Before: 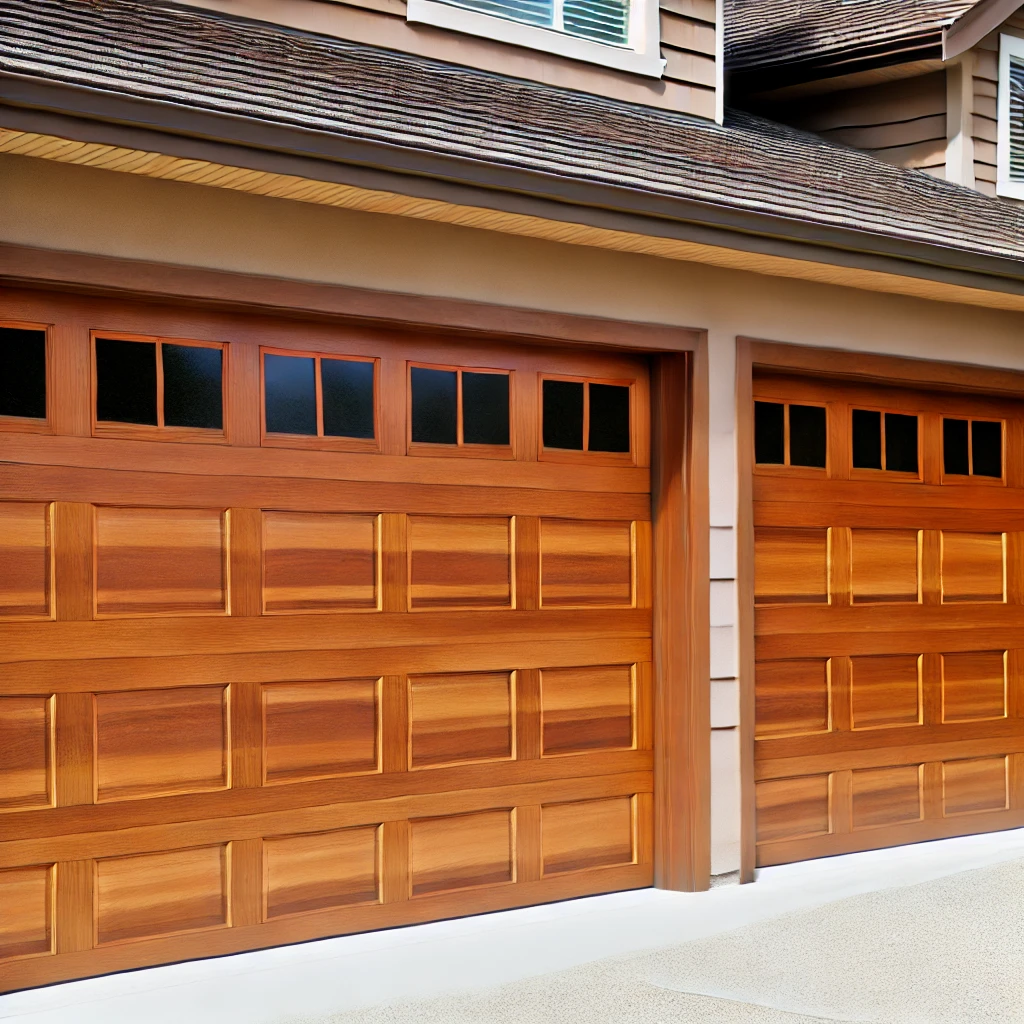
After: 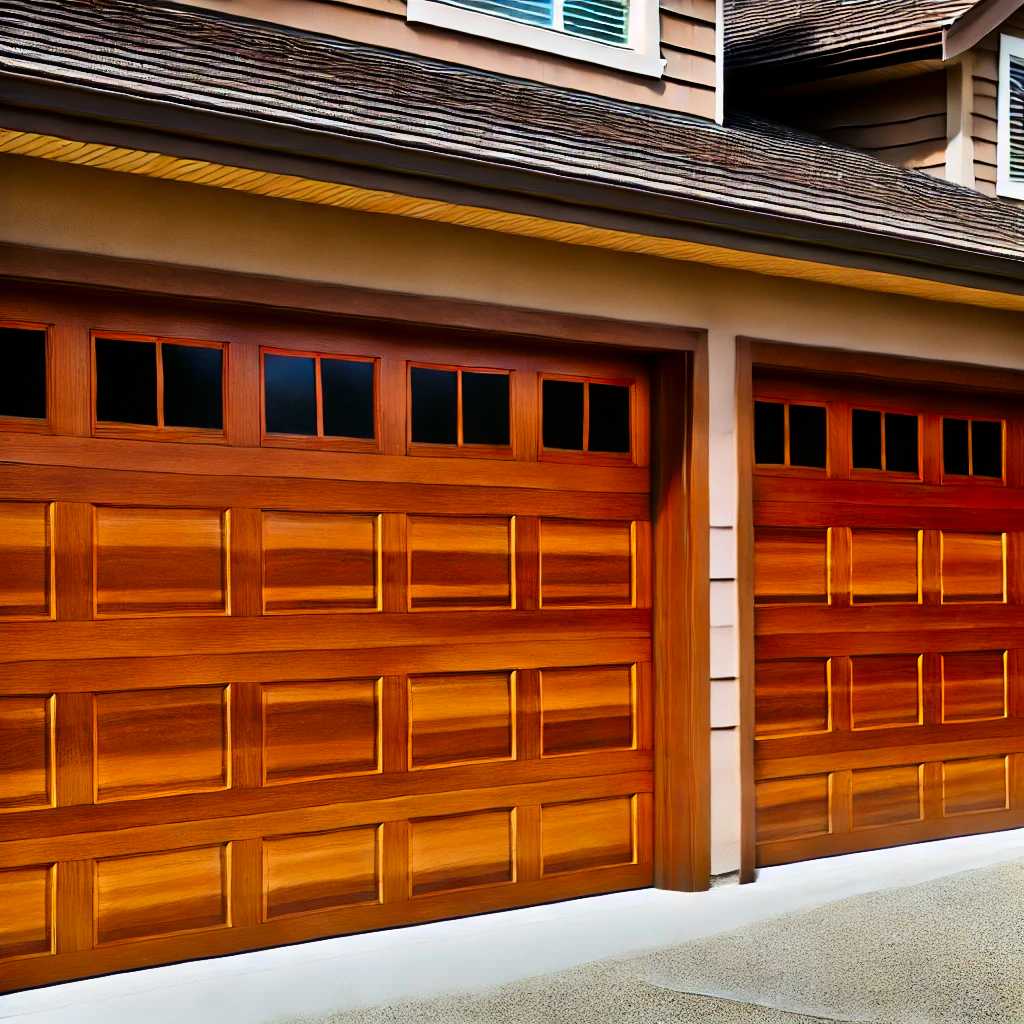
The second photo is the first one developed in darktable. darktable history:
color contrast: green-magenta contrast 1.2, blue-yellow contrast 1.2
tone curve: curves: ch0 [(0, 0) (0.153, 0.06) (1, 1)], color space Lab, linked channels, preserve colors none
shadows and highlights: shadows 20.91, highlights -82.73, soften with gaussian
contrast brightness saturation: contrast 0.16, saturation 0.32
